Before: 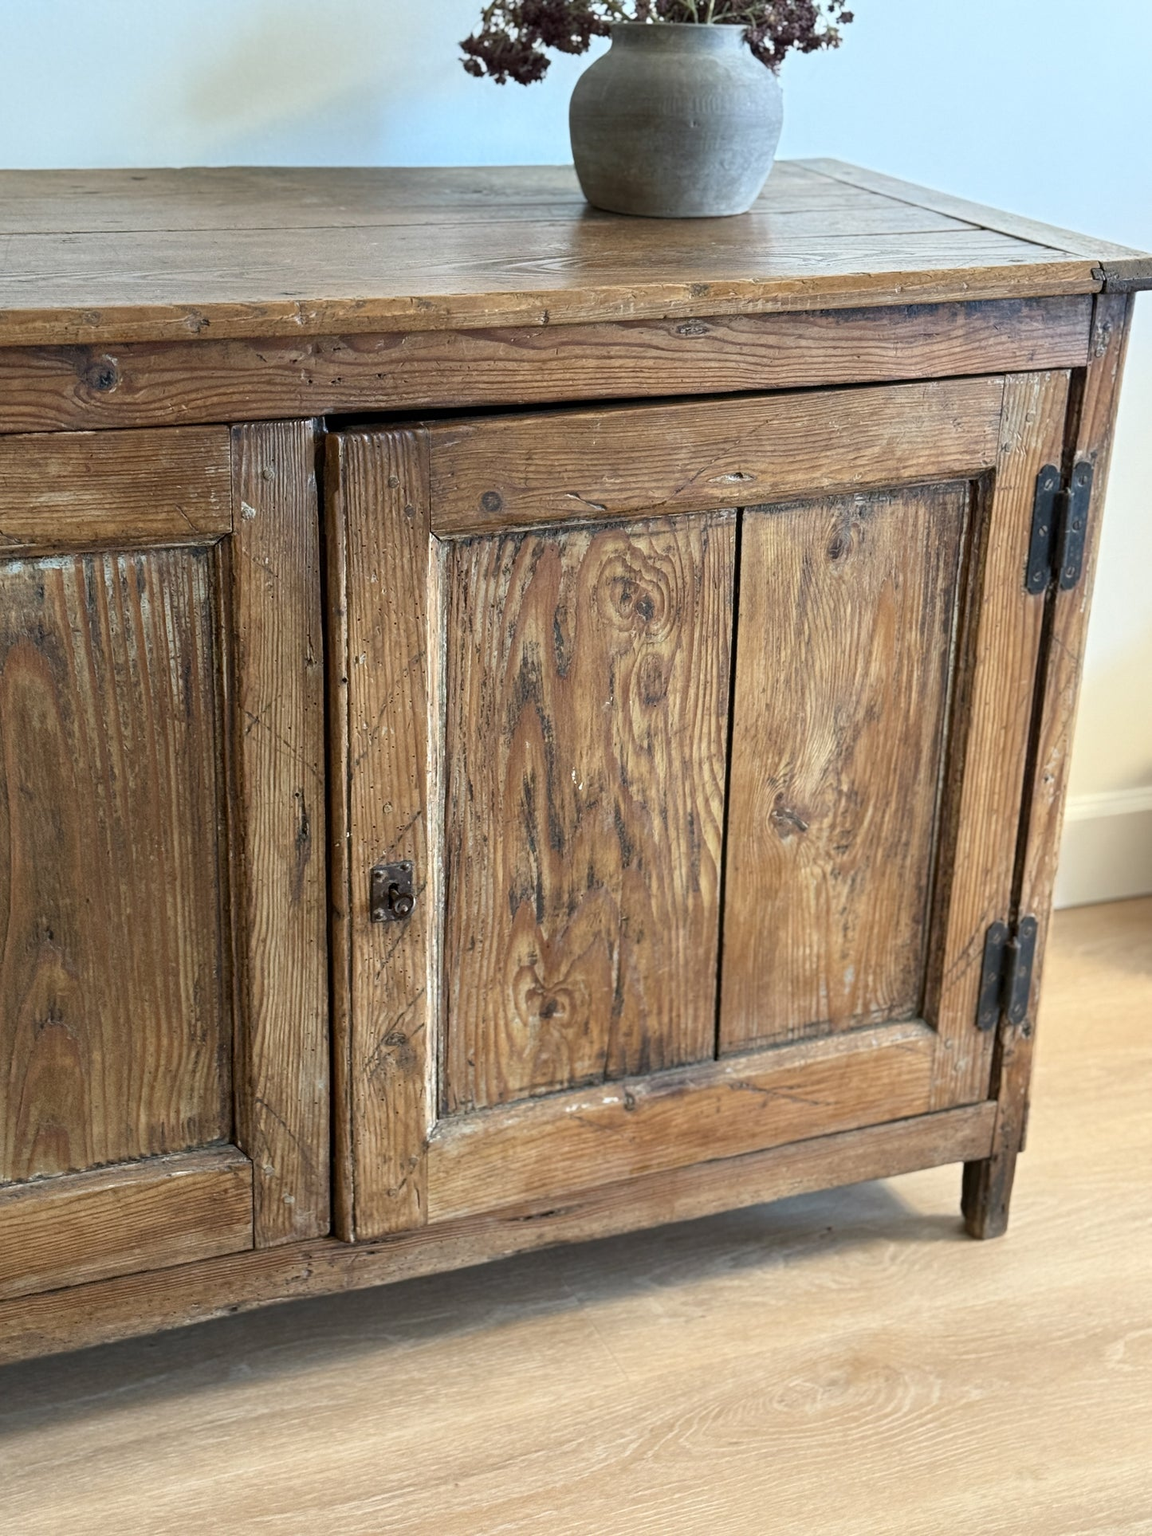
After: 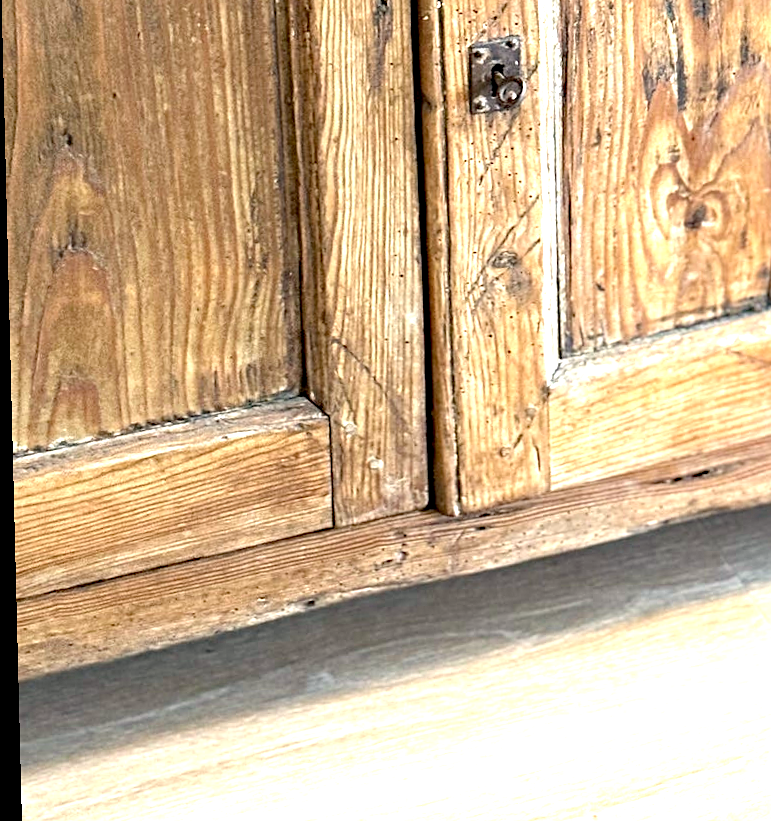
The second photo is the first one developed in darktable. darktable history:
sharpen: amount 0.2
rotate and perspective: rotation -1.42°, crop left 0.016, crop right 0.984, crop top 0.035, crop bottom 0.965
crop and rotate: top 54.778%, right 46.61%, bottom 0.159%
haze removal: strength 0.29, distance 0.25, compatibility mode true, adaptive false
exposure: black level correction 0.001, exposure 1.735 EV, compensate highlight preservation false
